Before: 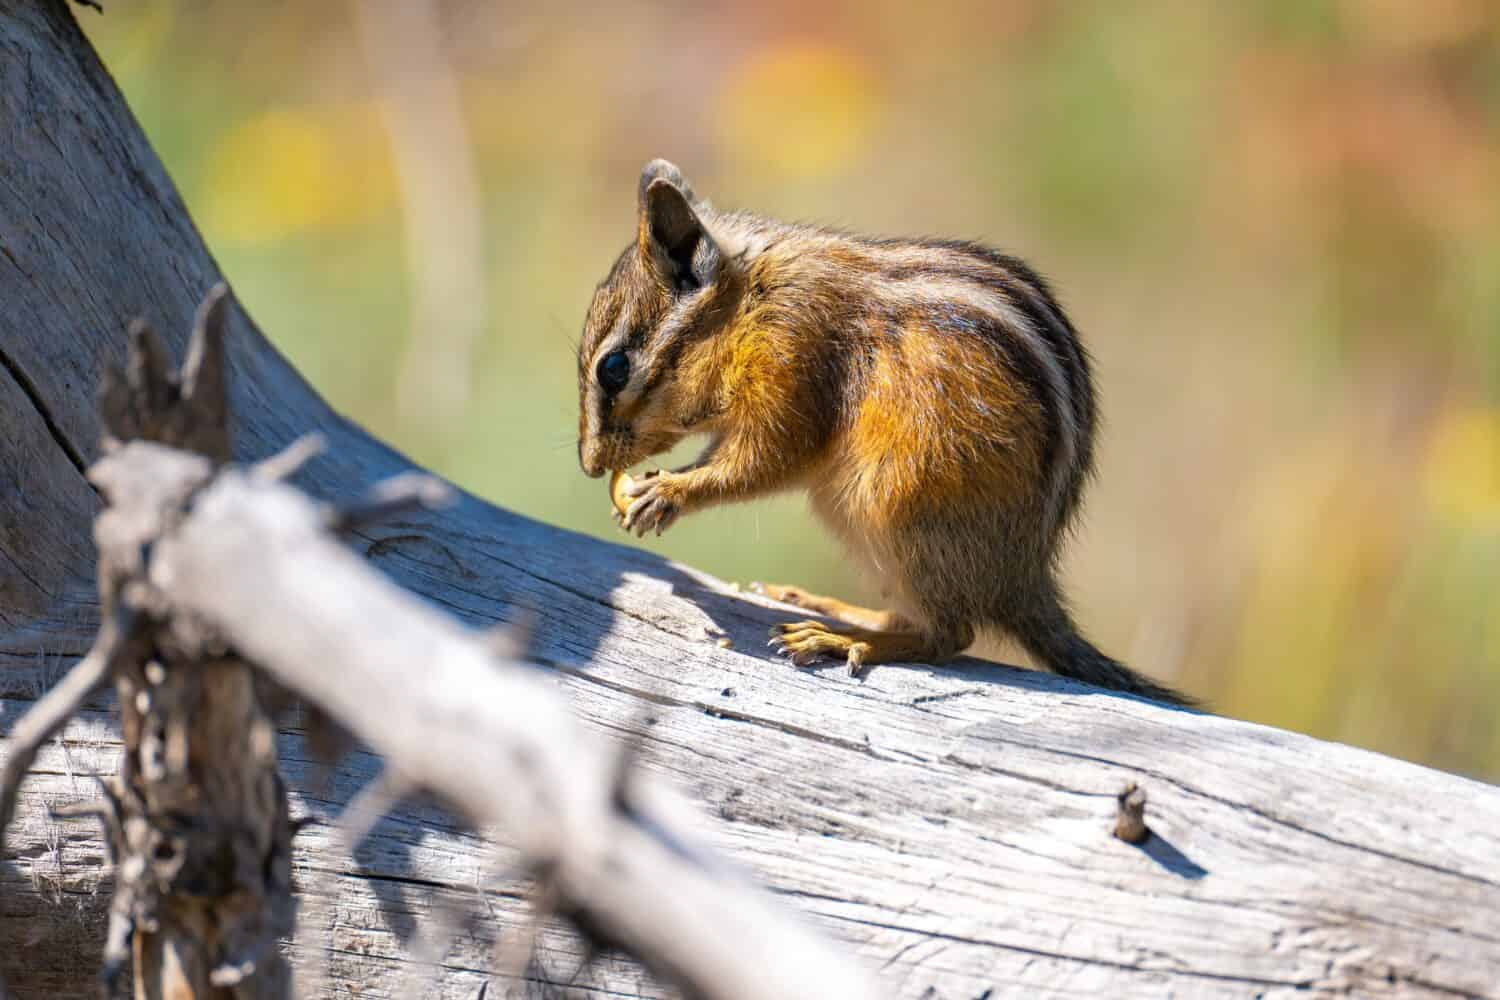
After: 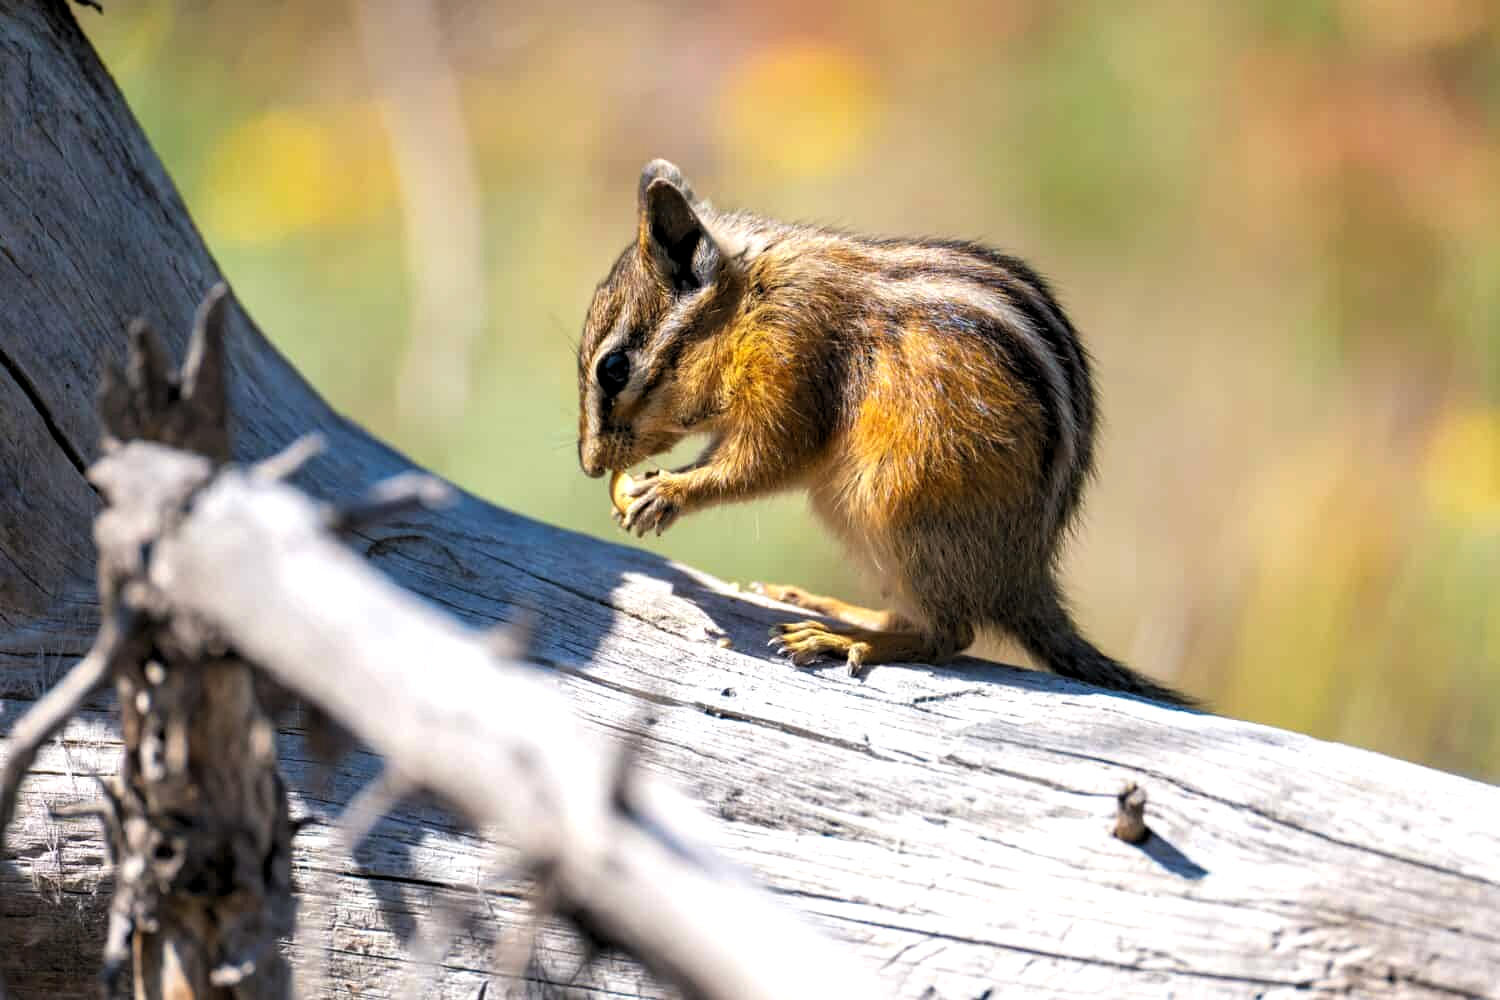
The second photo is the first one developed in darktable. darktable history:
levels: levels [0.062, 0.494, 0.925]
